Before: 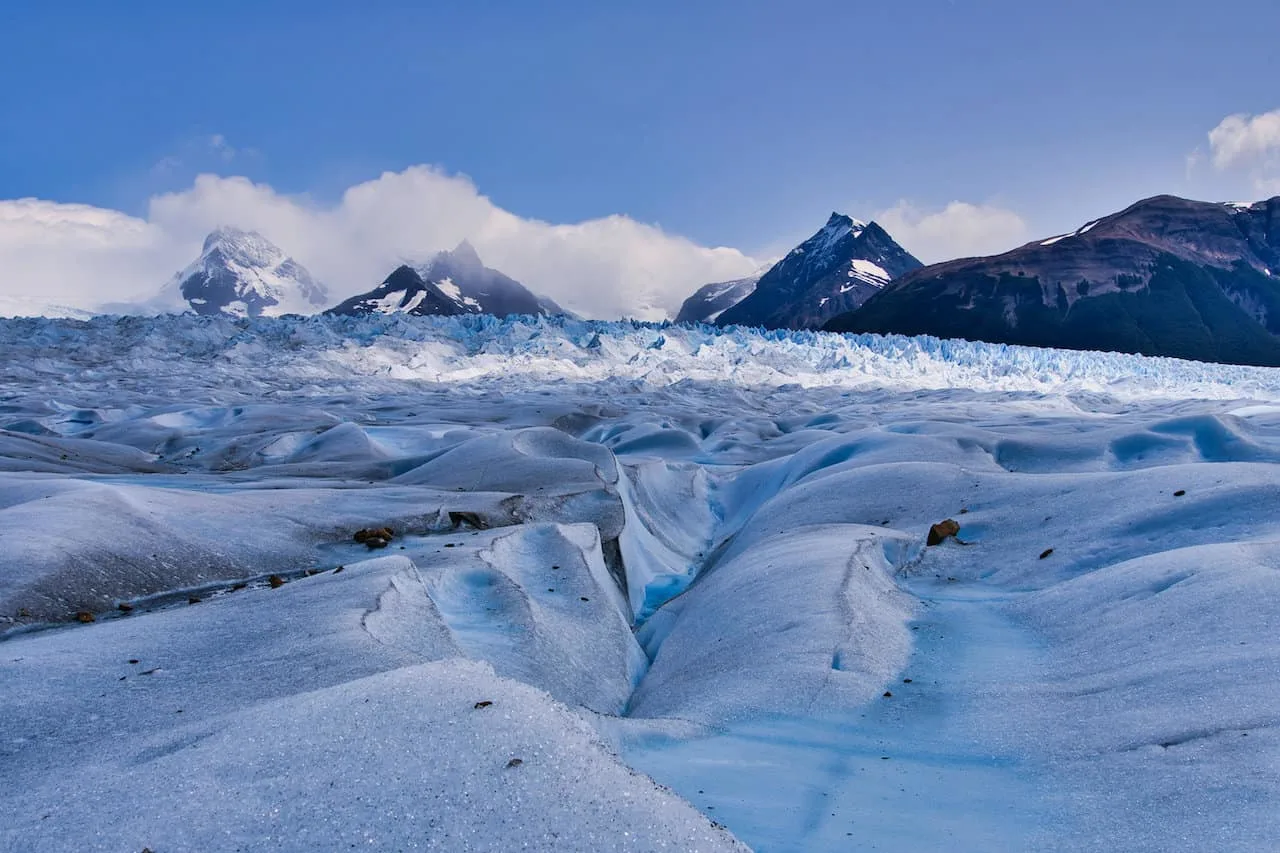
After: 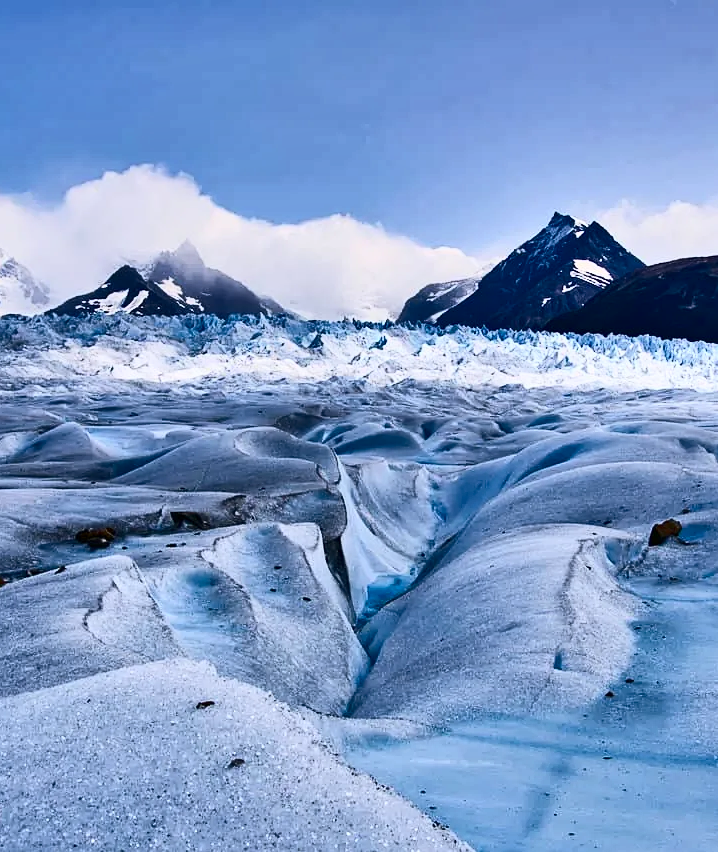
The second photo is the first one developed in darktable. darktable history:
color correction: highlights b* -0.017, saturation 0.847
sharpen: amount 0.205
crop: left 21.775%, right 22.129%, bottom 0.001%
shadows and highlights: soften with gaussian
contrast brightness saturation: contrast 0.403, brightness 0.05, saturation 0.247
